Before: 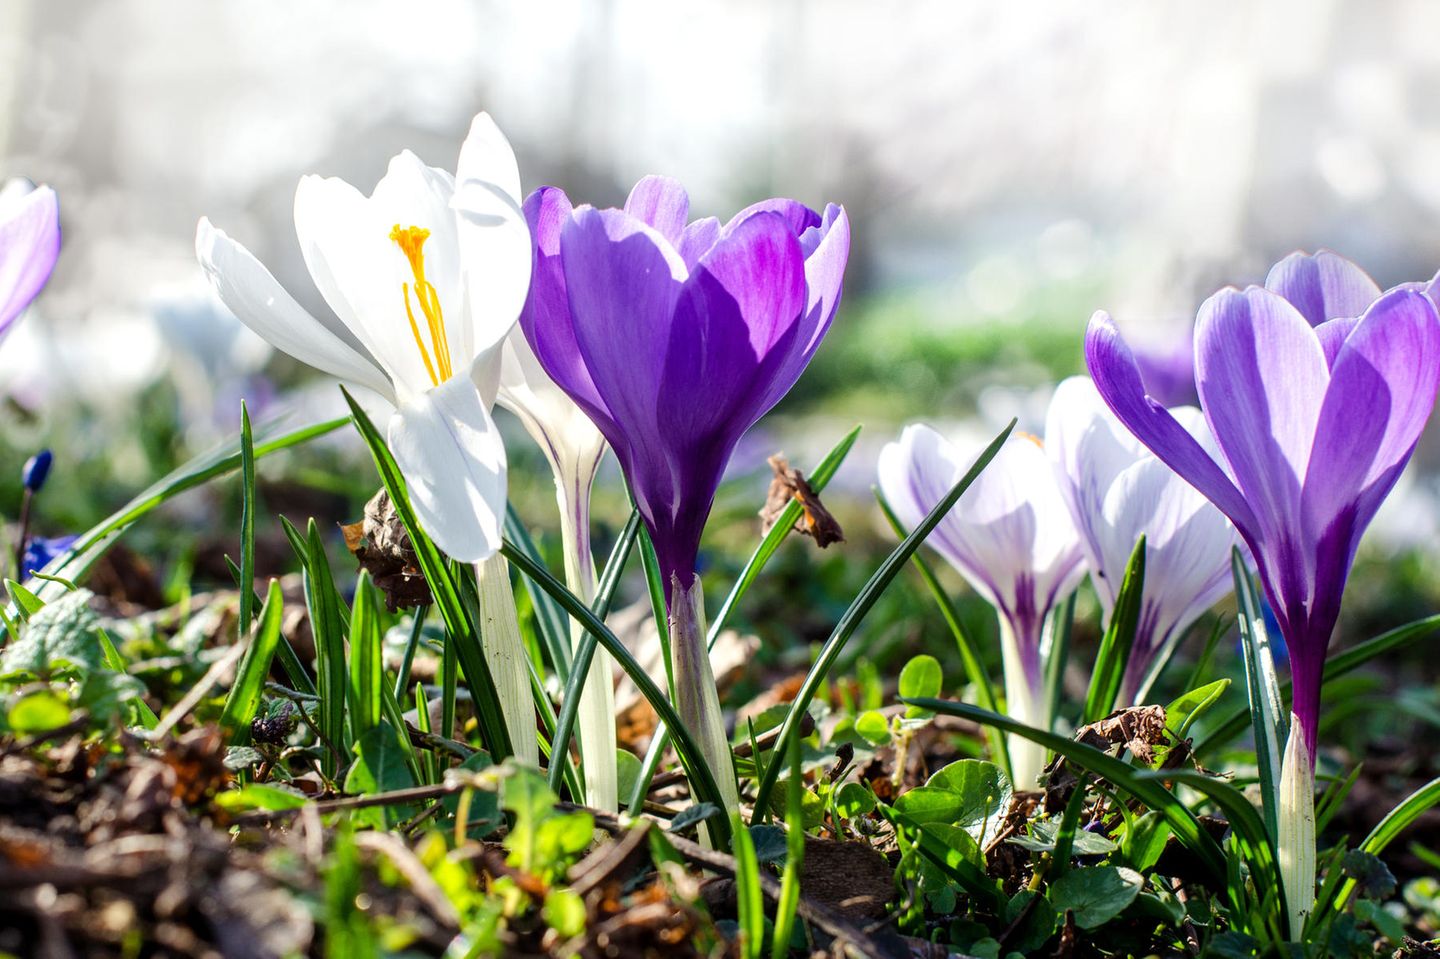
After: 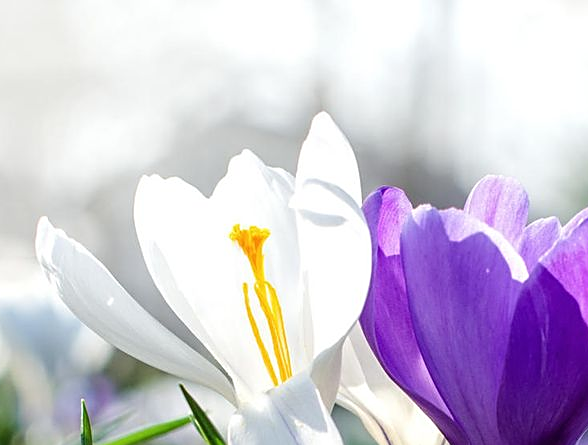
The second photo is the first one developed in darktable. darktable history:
crop and rotate: left 11.142%, top 0.061%, right 48.008%, bottom 53.522%
color correction: highlights b* -0.048, saturation 0.985
sharpen: on, module defaults
